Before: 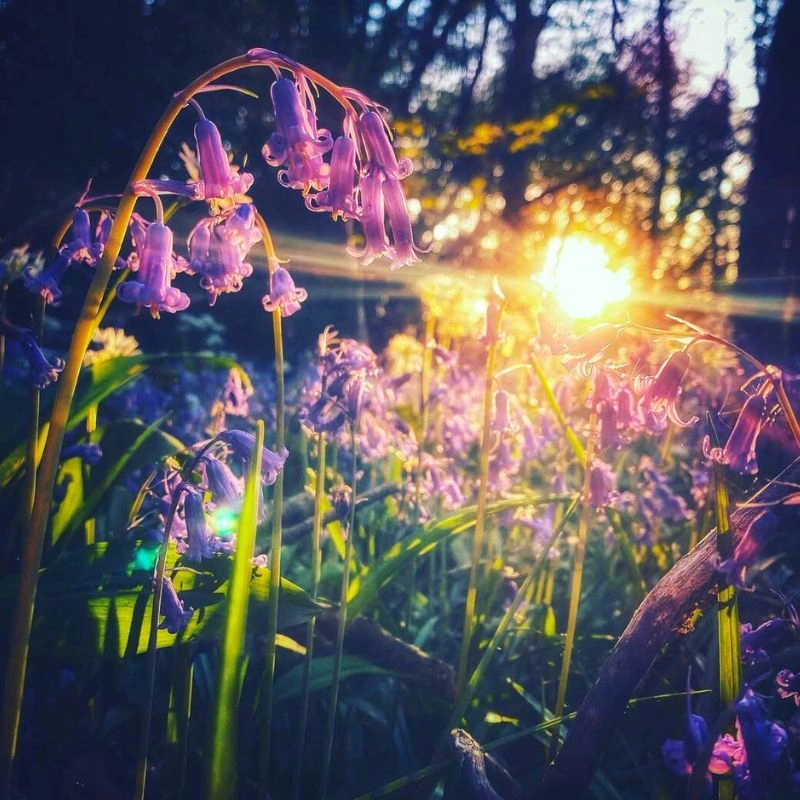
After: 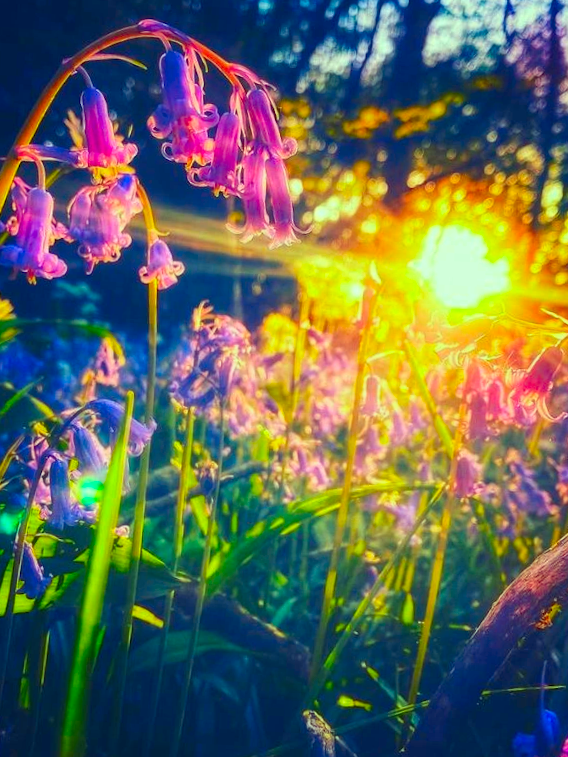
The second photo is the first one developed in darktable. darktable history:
crop and rotate: angle -3.27°, left 14.277%, top 0.028%, right 10.766%, bottom 0.028%
color correction: highlights a* -10.77, highlights b* 9.8, saturation 1.72
